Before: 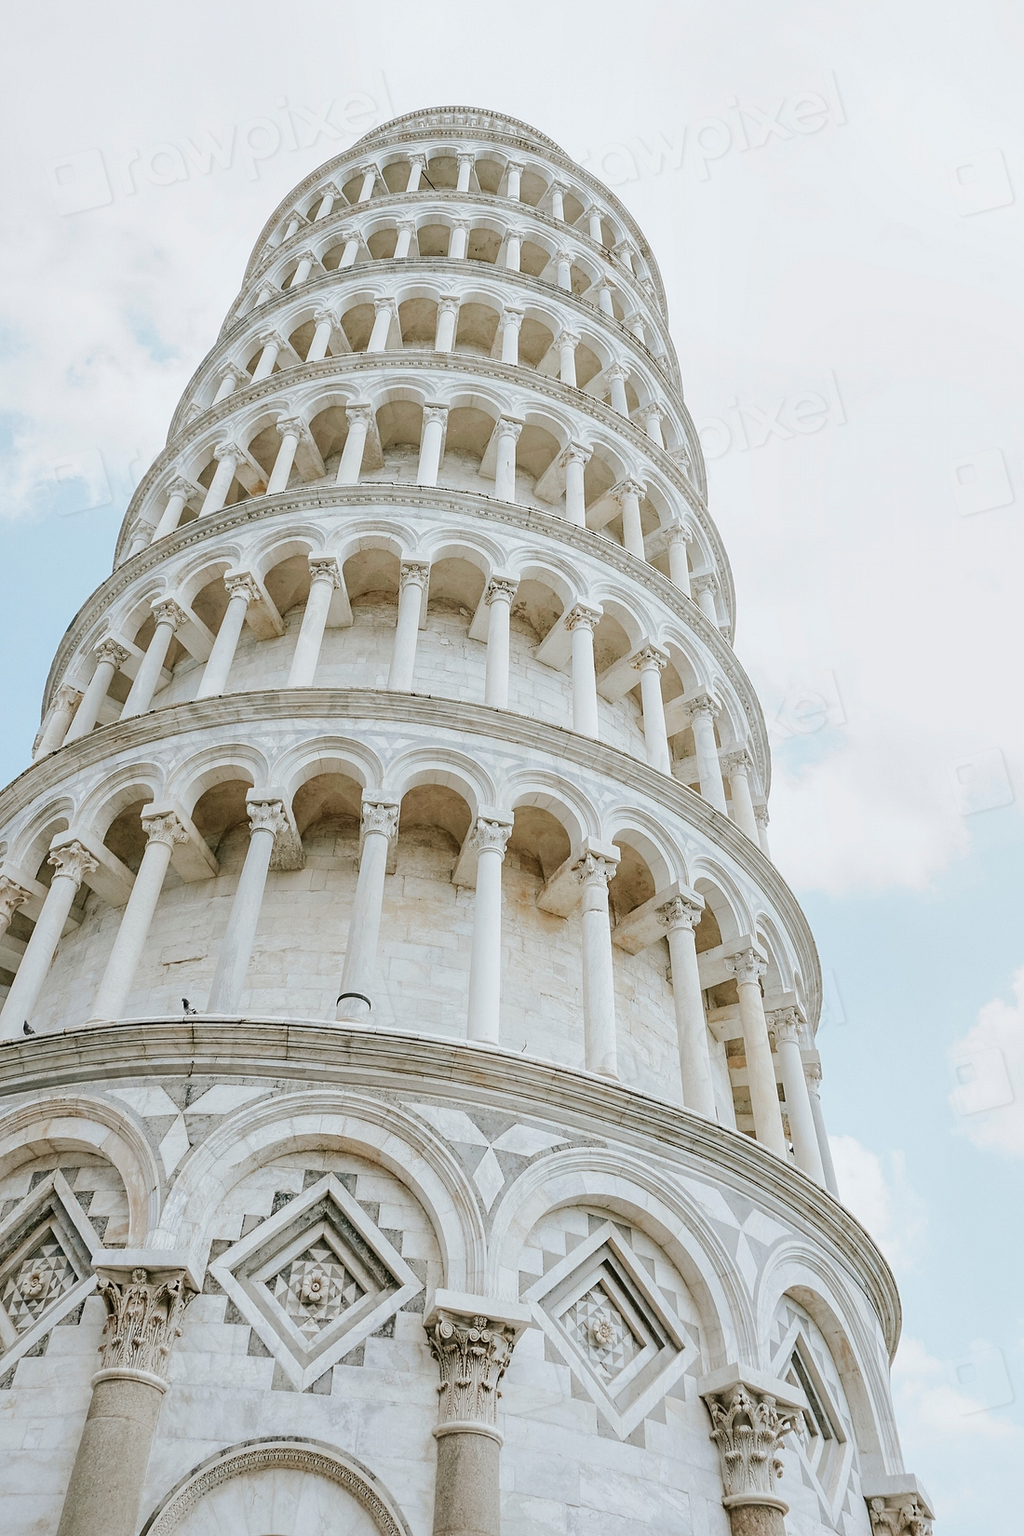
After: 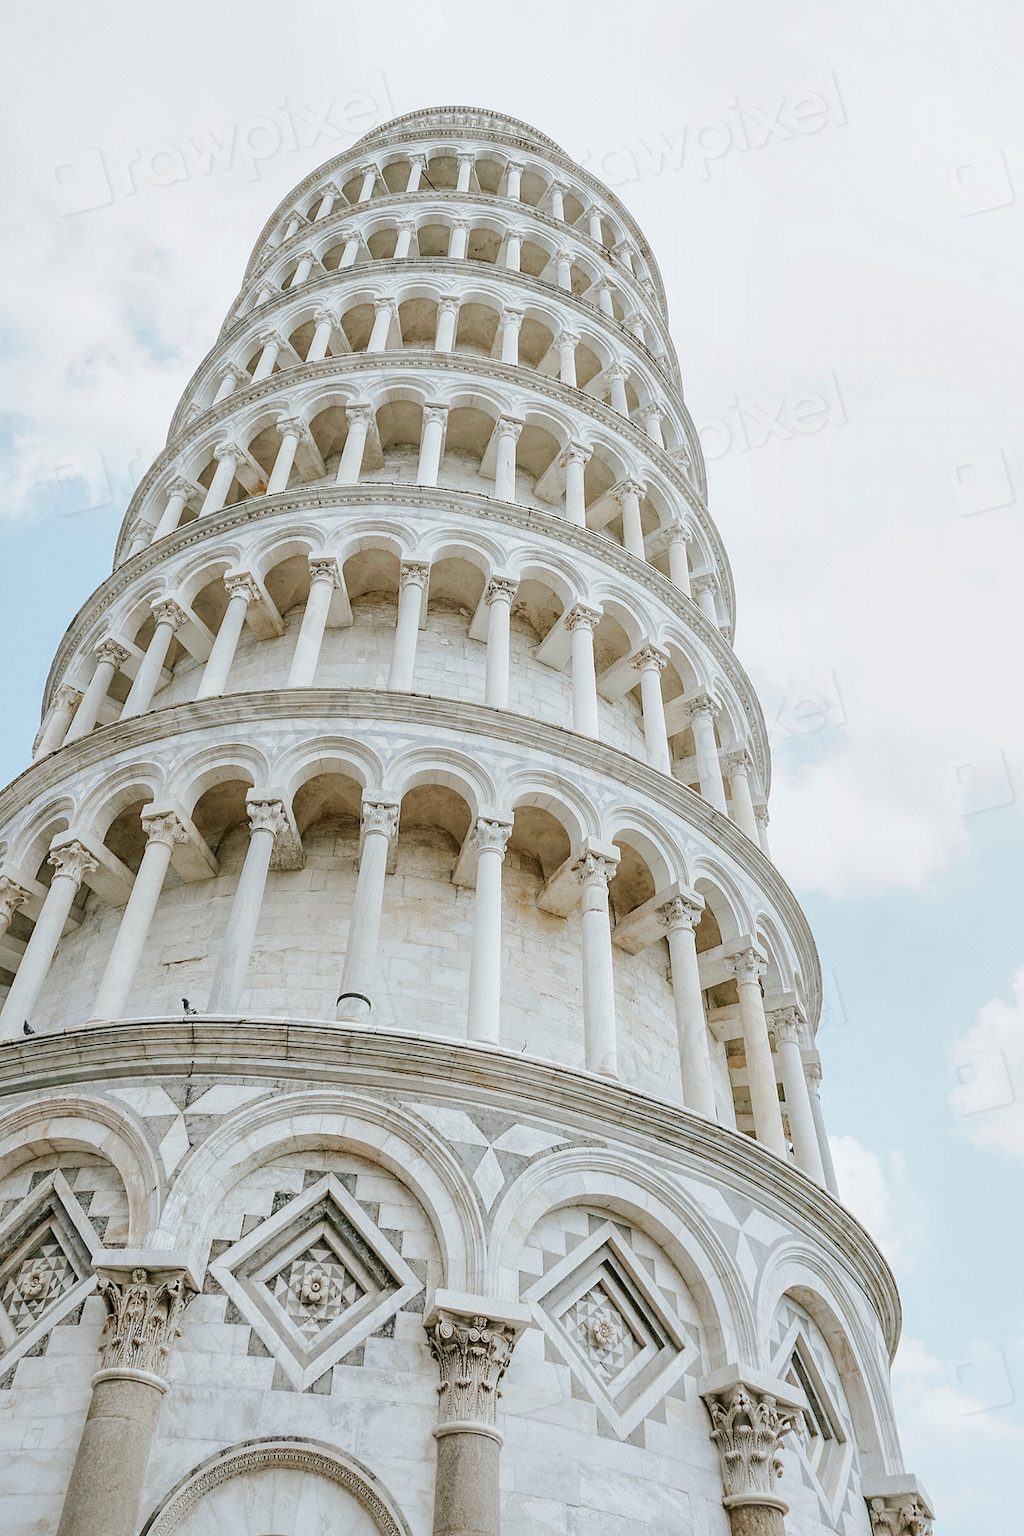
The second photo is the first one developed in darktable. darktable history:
local contrast: highlights 102%, shadows 99%, detail 120%, midtone range 0.2
